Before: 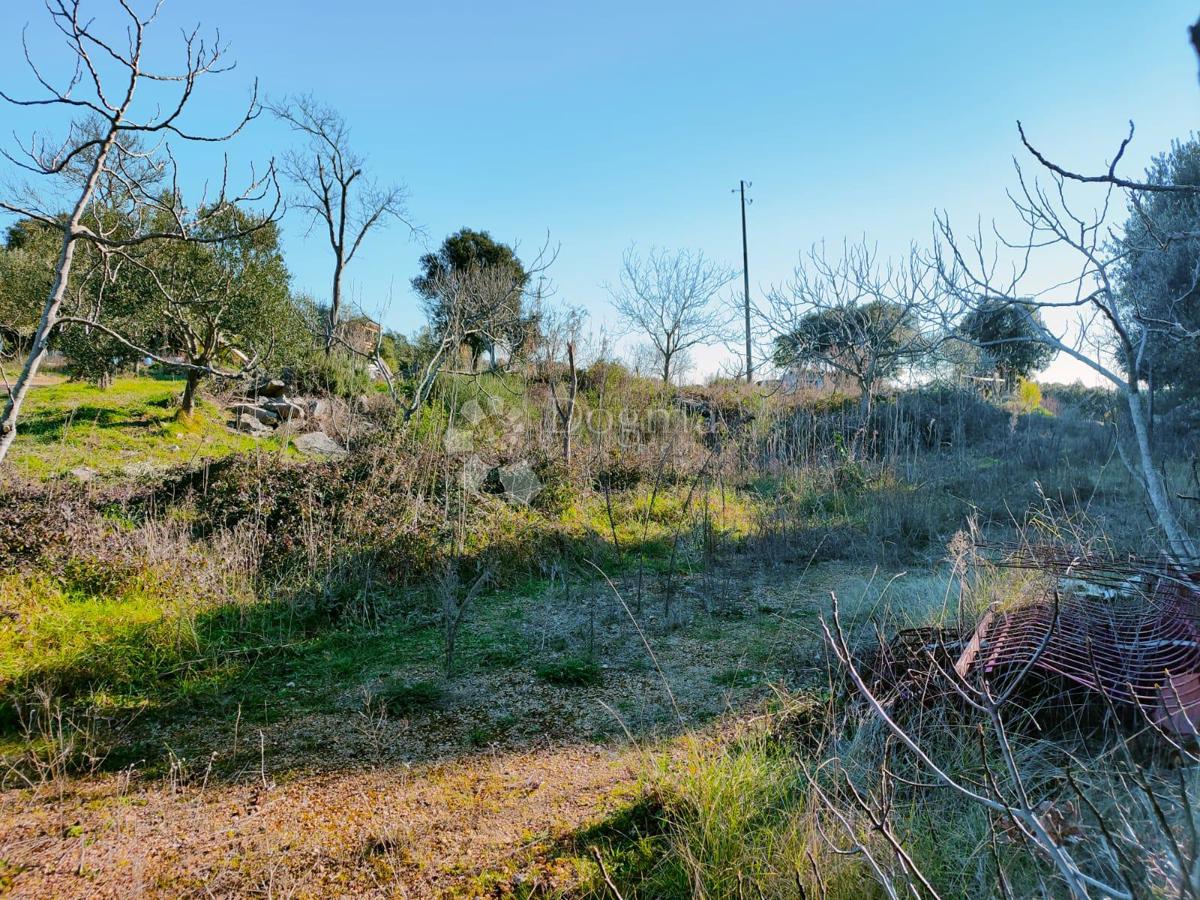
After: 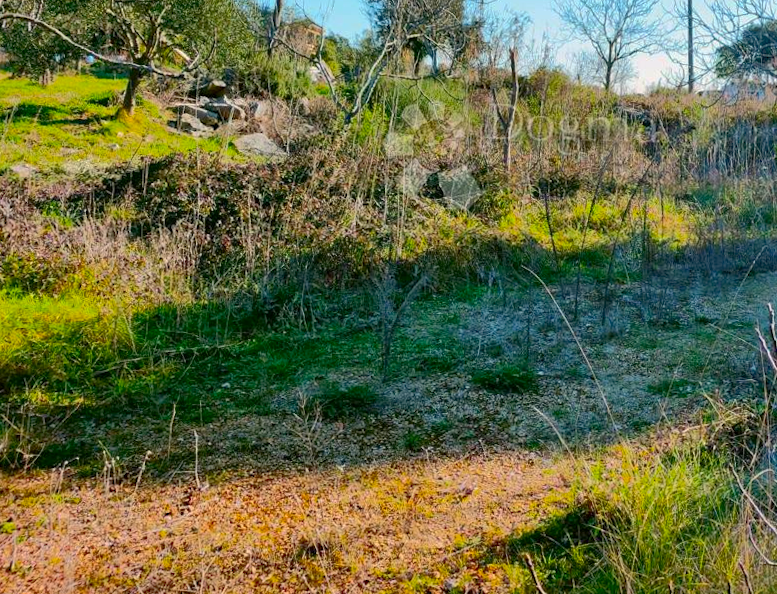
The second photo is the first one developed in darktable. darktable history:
shadows and highlights: highlights color adjustment 39.14%
color correction: highlights b* 2.94
contrast brightness saturation: contrast 0.156, saturation 0.332
crop and rotate: angle -1.14°, left 3.872%, top 32.171%, right 29.617%
